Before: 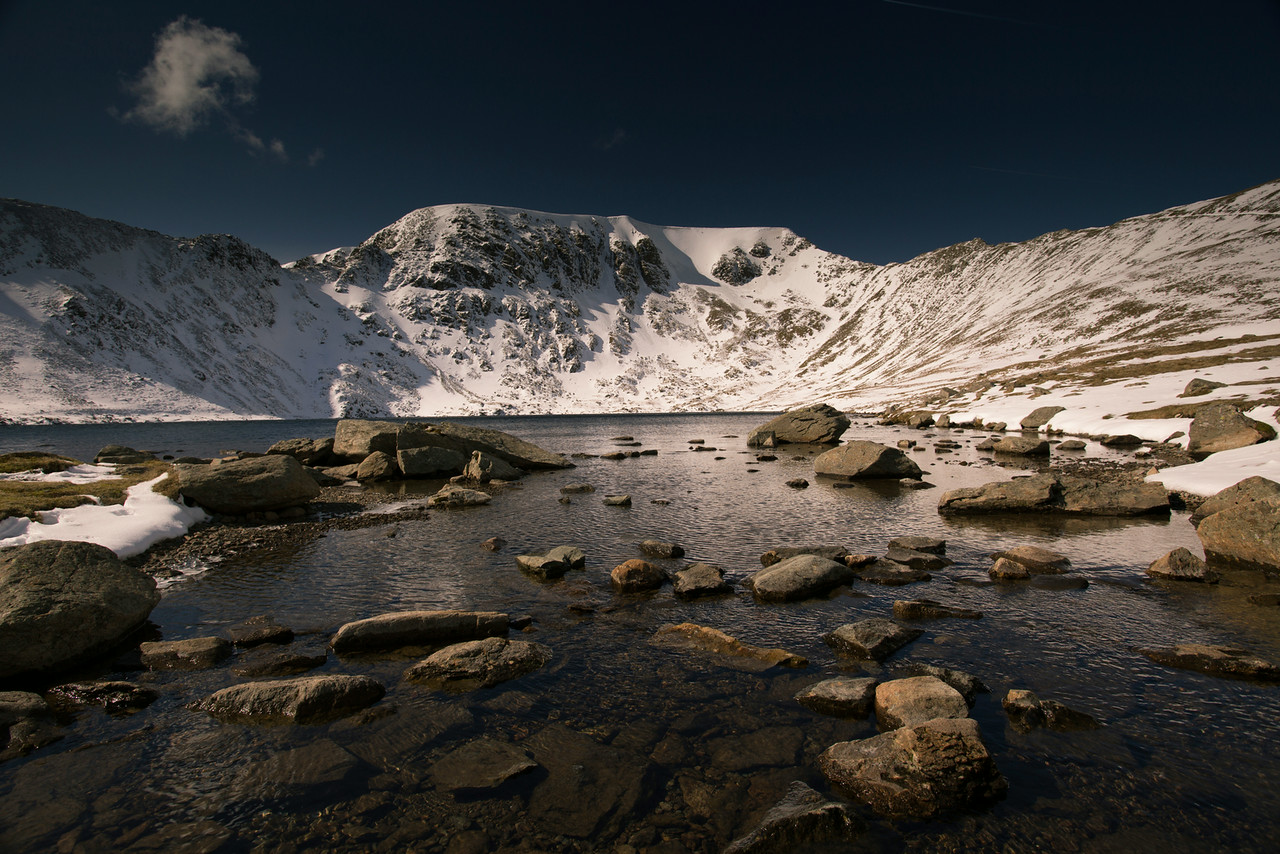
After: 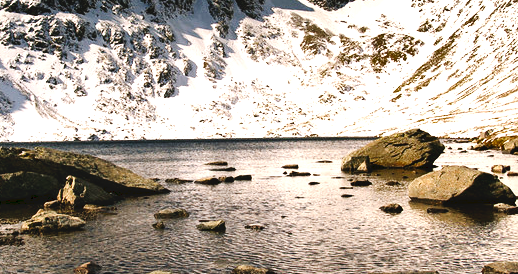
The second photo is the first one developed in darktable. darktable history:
tone equalizer: edges refinement/feathering 500, mask exposure compensation -1.57 EV, preserve details no
shadows and highlights: soften with gaussian
tone curve: curves: ch0 [(0, 0) (0.003, 0.047) (0.011, 0.05) (0.025, 0.053) (0.044, 0.057) (0.069, 0.062) (0.1, 0.084) (0.136, 0.115) (0.177, 0.159) (0.224, 0.216) (0.277, 0.289) (0.335, 0.382) (0.399, 0.474) (0.468, 0.561) (0.543, 0.636) (0.623, 0.705) (0.709, 0.778) (0.801, 0.847) (0.898, 0.916) (1, 1)], preserve colors none
crop: left 31.795%, top 32.298%, right 27.672%, bottom 35.56%
levels: levels [0, 0.394, 0.787]
